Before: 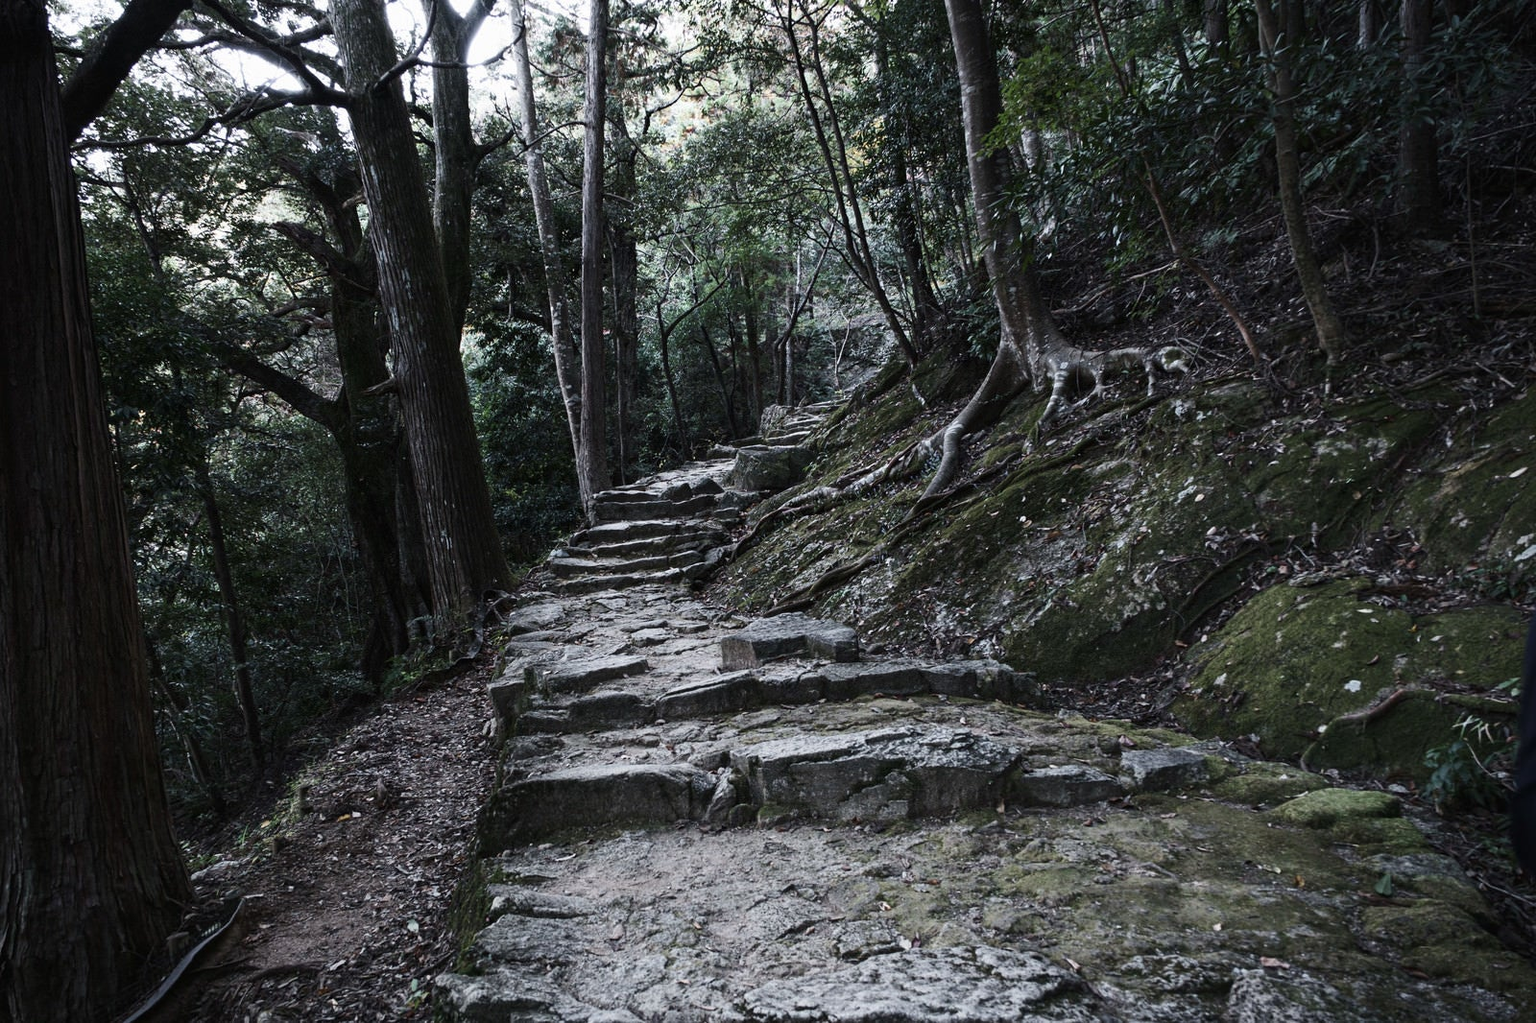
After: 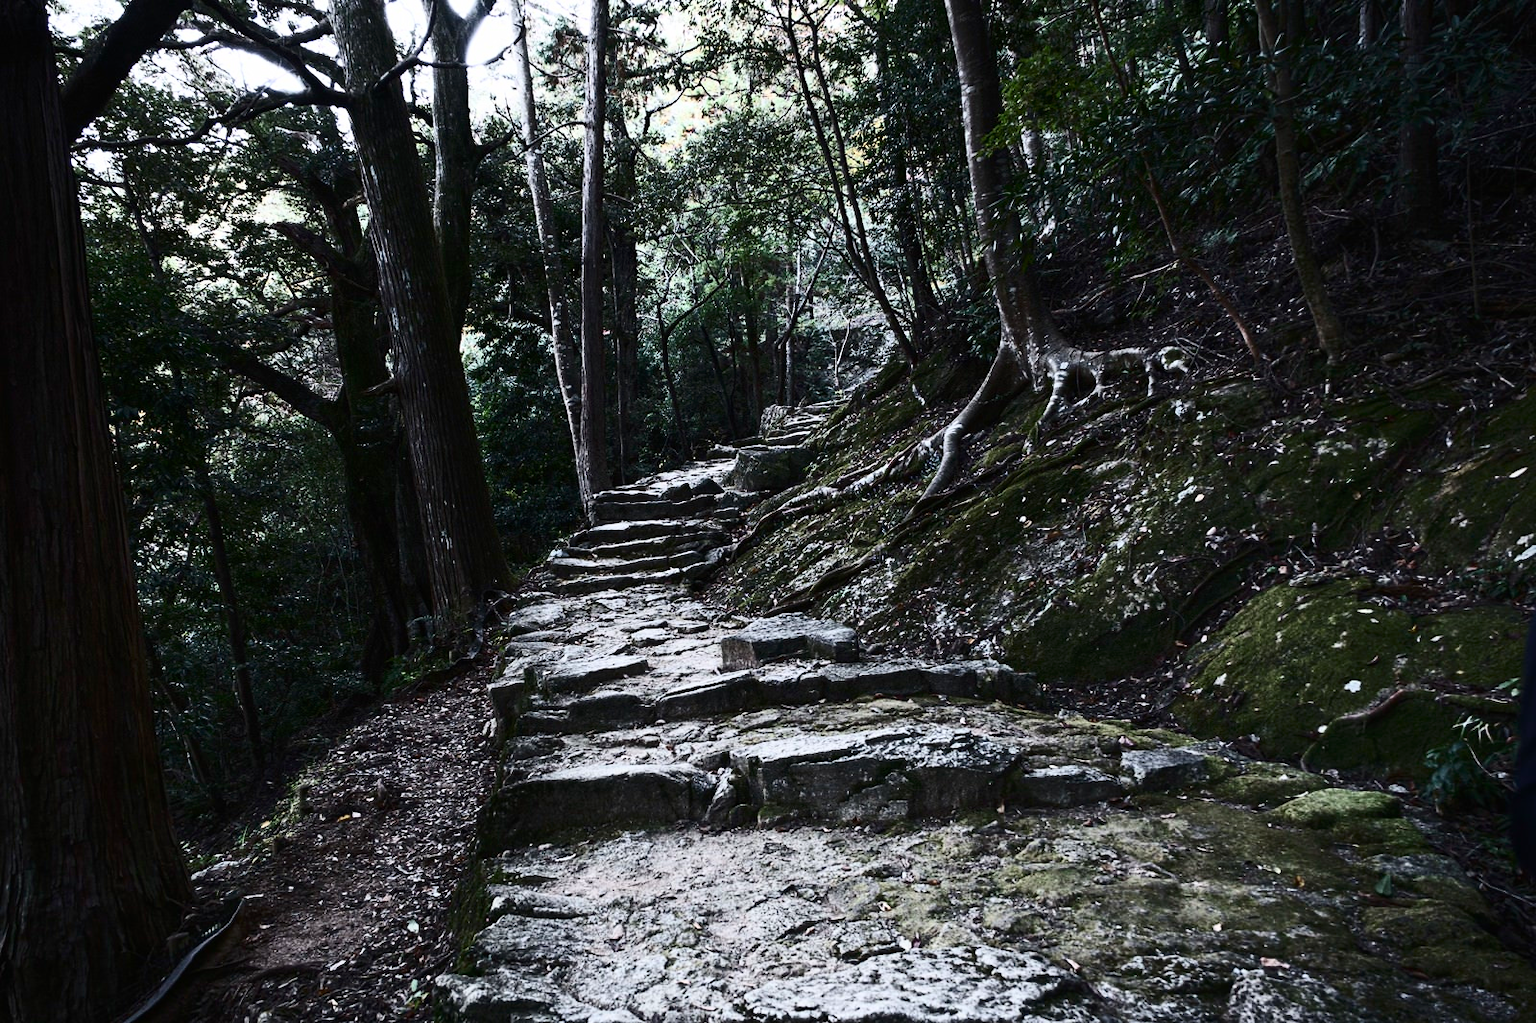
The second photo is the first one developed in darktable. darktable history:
color zones: mix -129.91%
contrast brightness saturation: contrast 0.404, brightness 0.105, saturation 0.21
